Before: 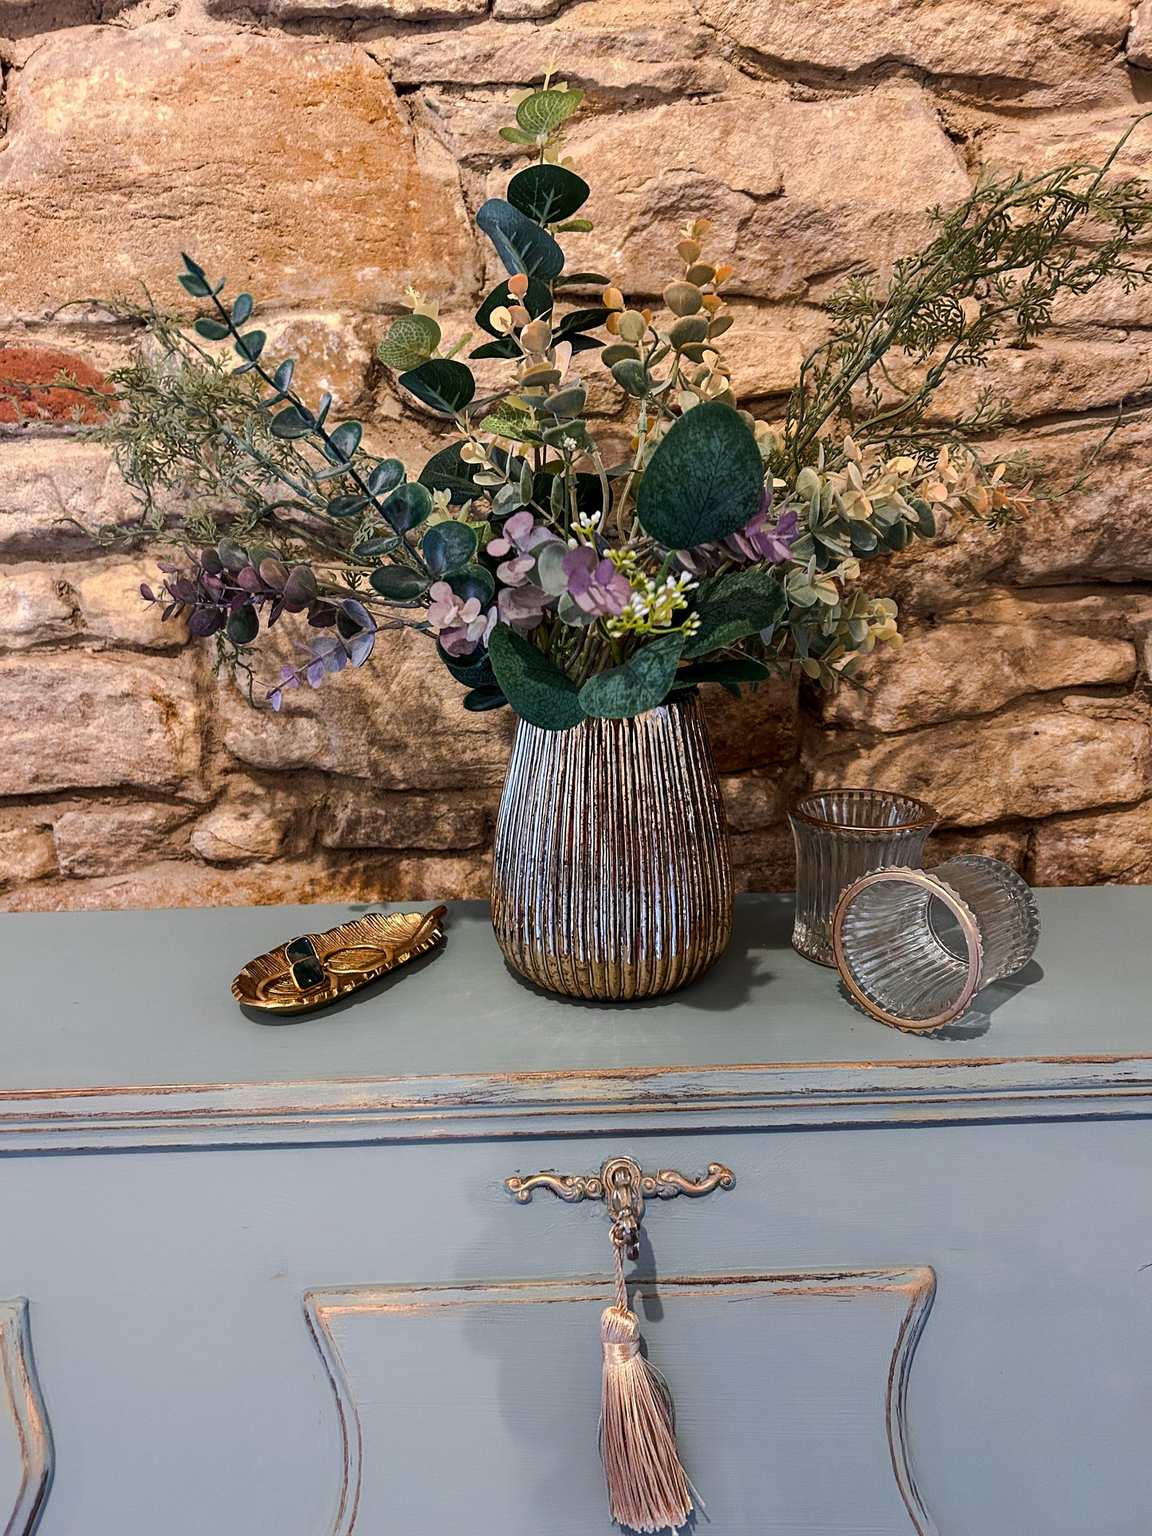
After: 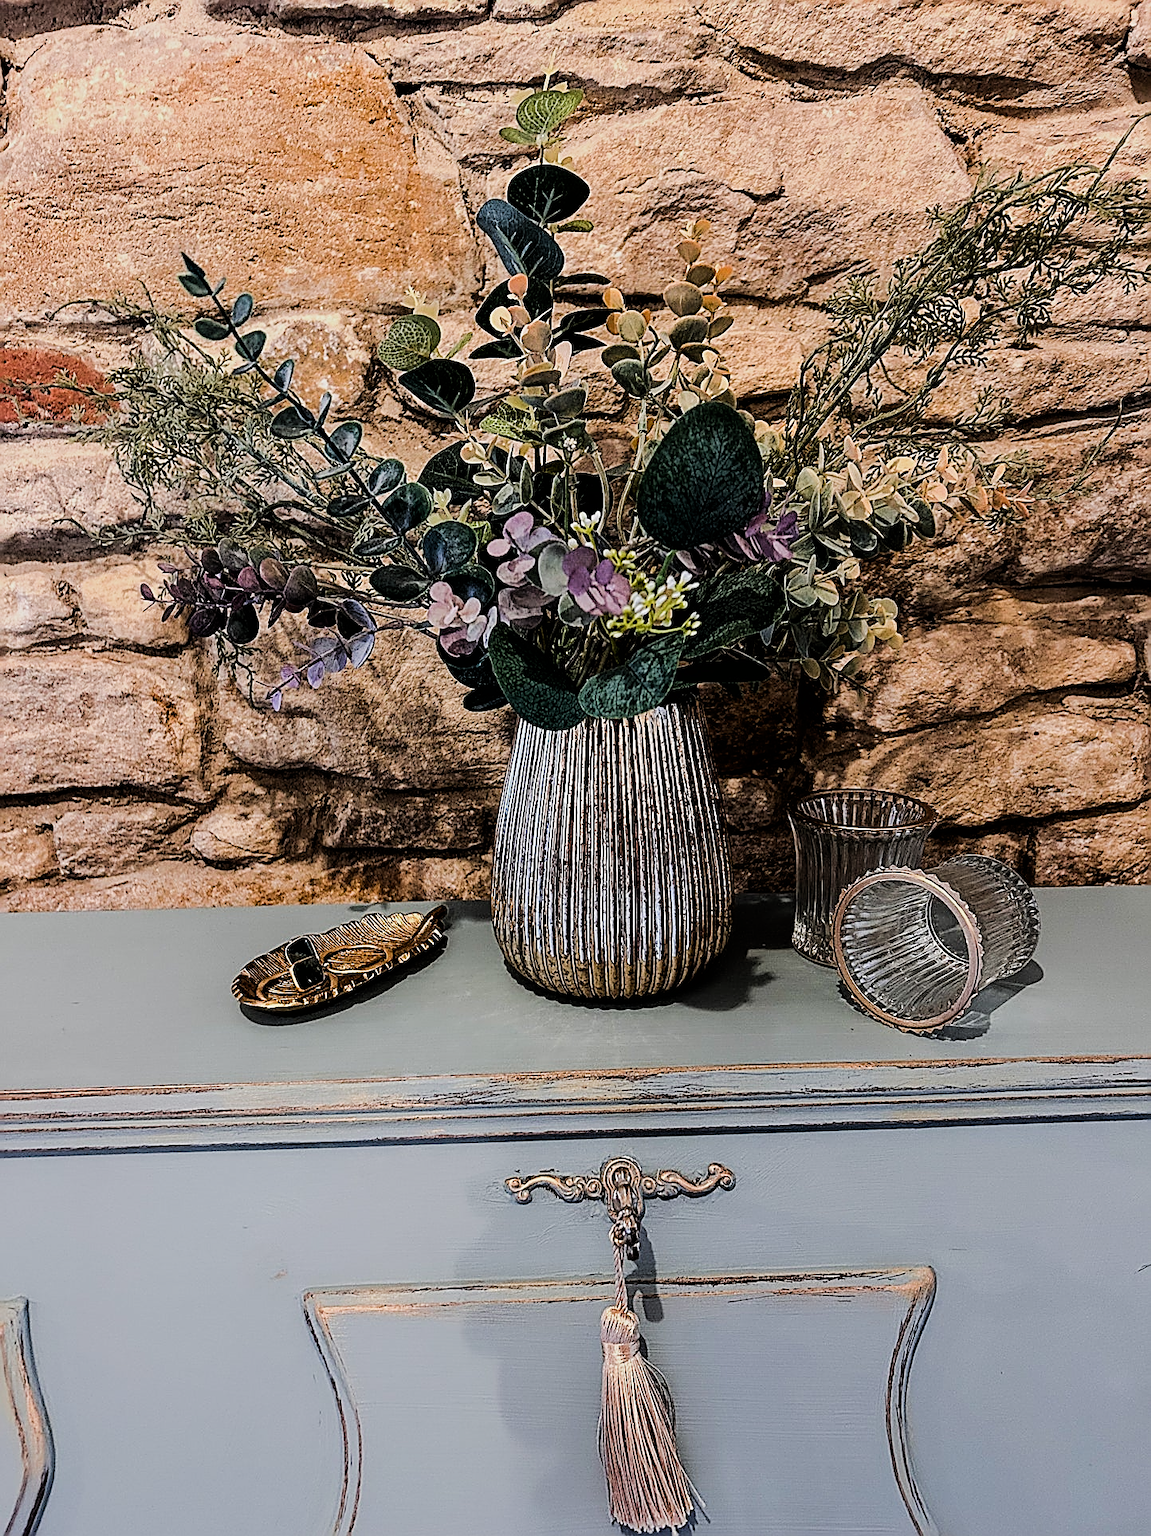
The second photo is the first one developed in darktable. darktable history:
sharpen: radius 1.685, amount 1.294
filmic rgb: black relative exposure -5 EV, hardness 2.88, contrast 1.3, highlights saturation mix -30%
